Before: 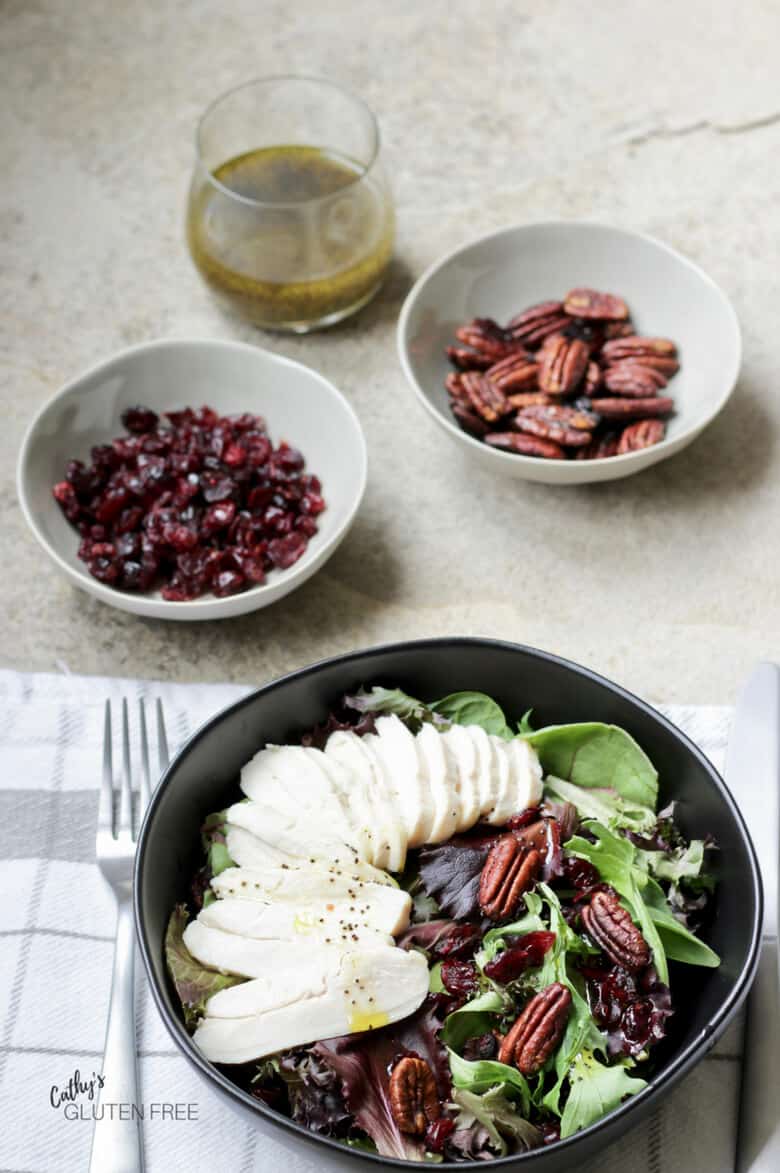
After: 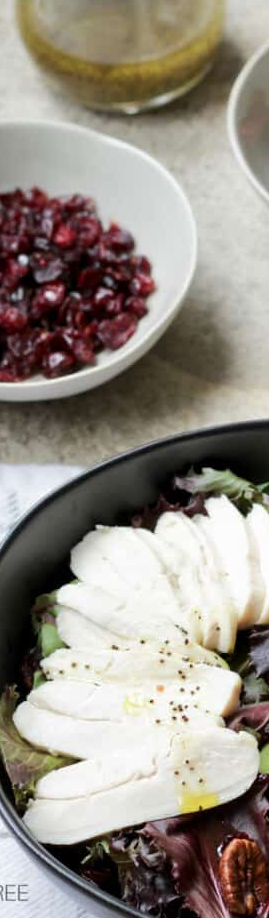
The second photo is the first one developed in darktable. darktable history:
crop and rotate: left 21.798%, top 18.717%, right 43.618%, bottom 2.992%
local contrast: mode bilateral grid, contrast 15, coarseness 35, detail 104%, midtone range 0.2
